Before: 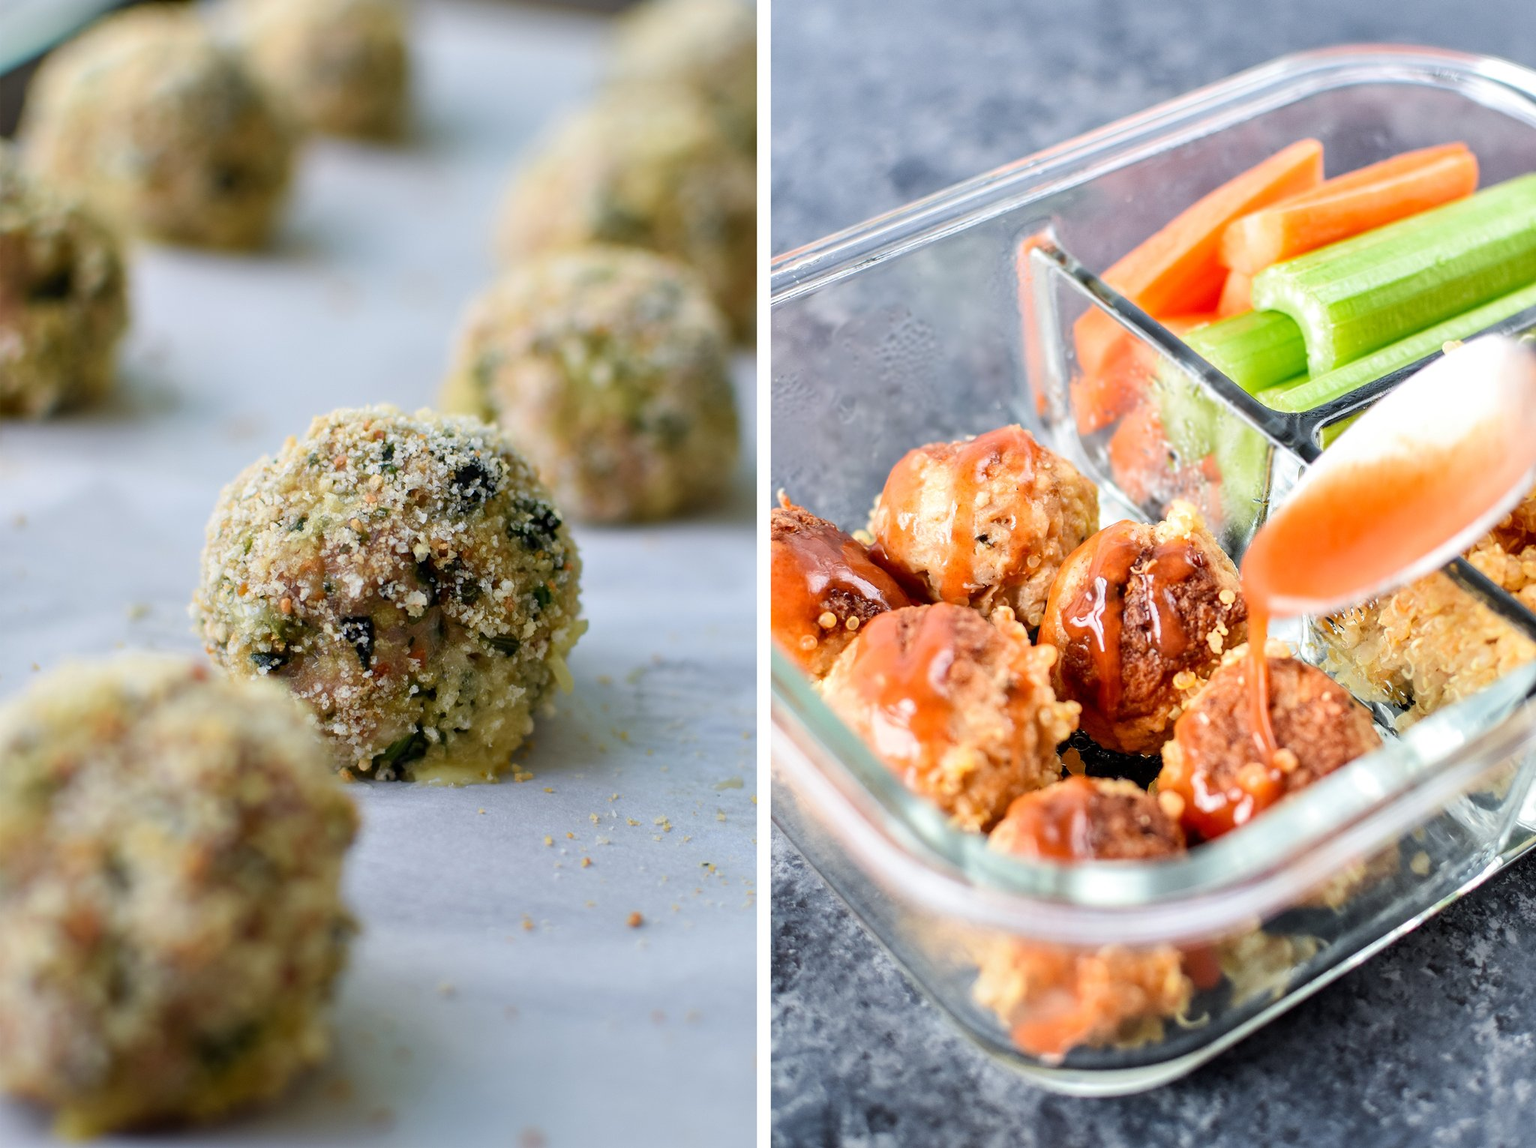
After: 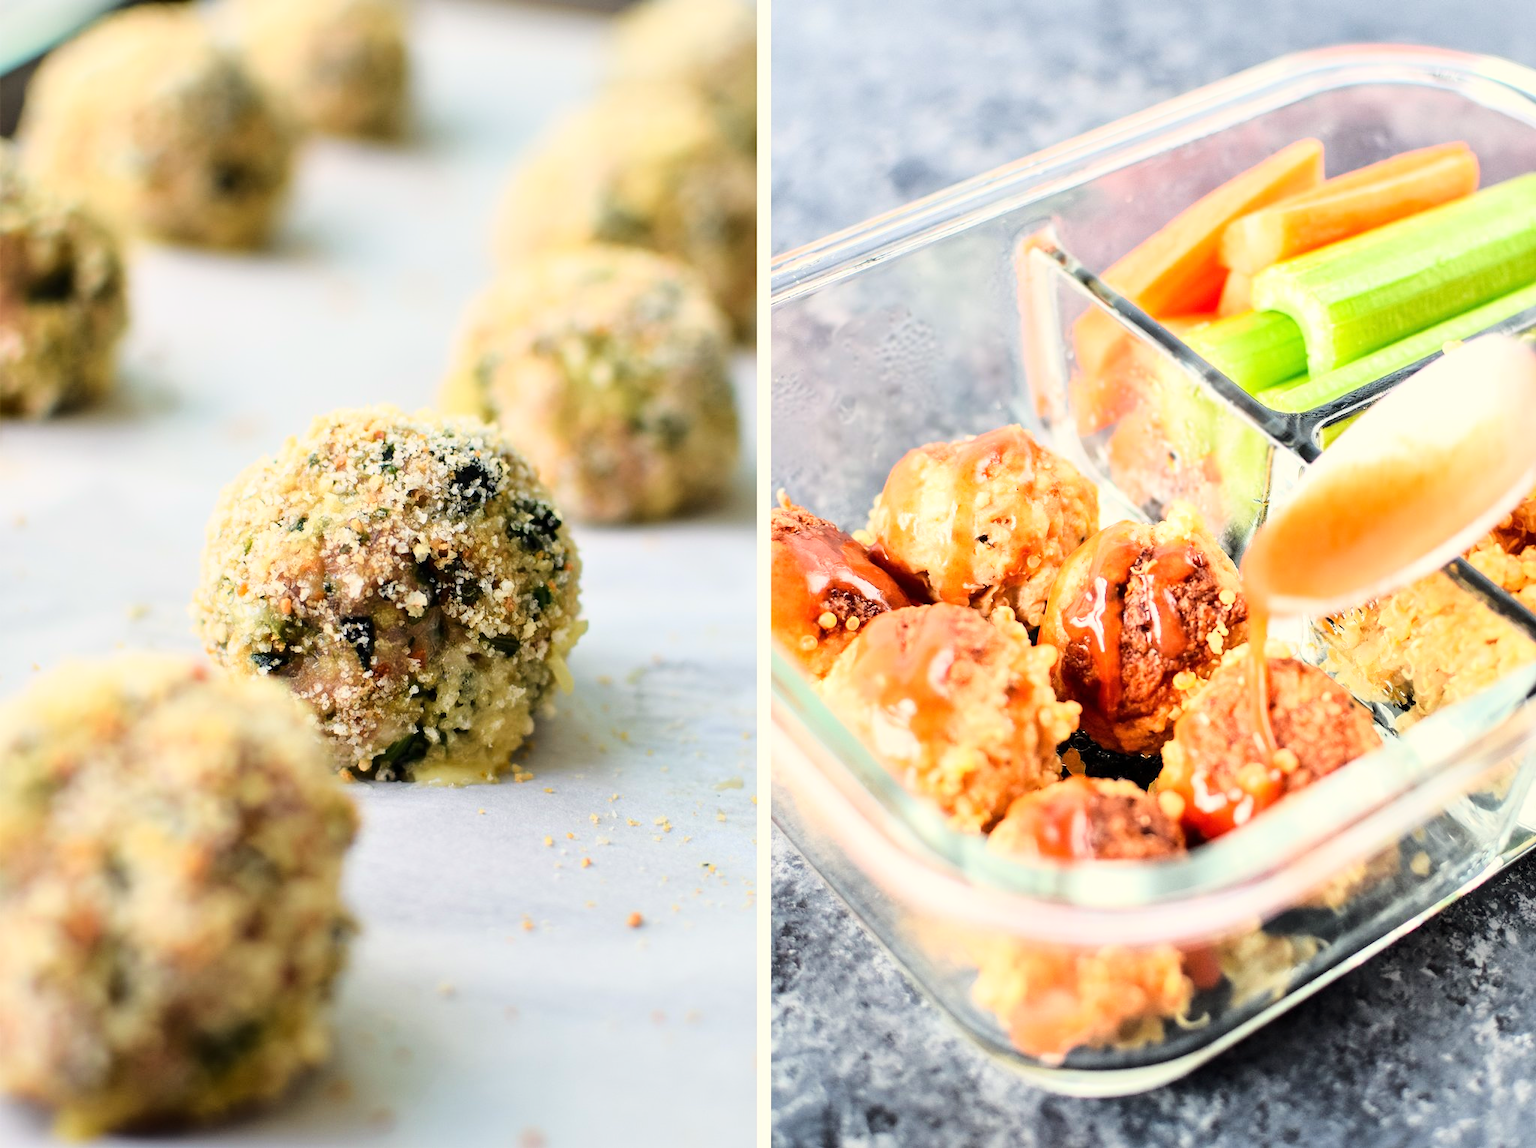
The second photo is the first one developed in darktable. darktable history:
white balance: red 1.045, blue 0.932
base curve: curves: ch0 [(0, 0) (0.028, 0.03) (0.121, 0.232) (0.46, 0.748) (0.859, 0.968) (1, 1)]
